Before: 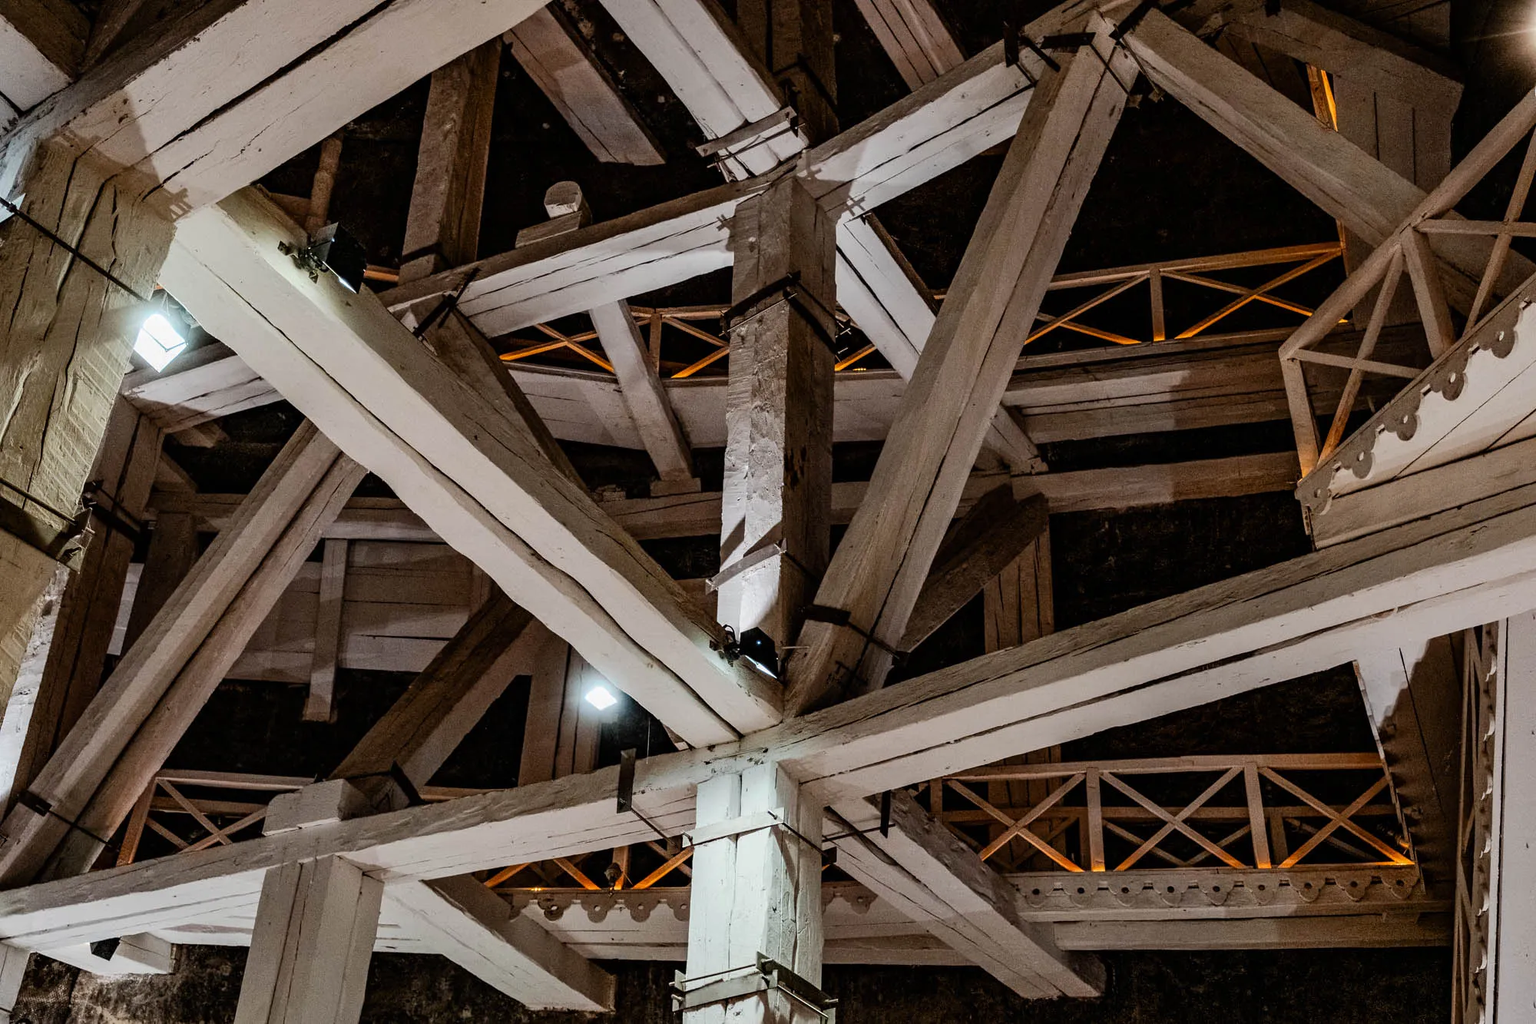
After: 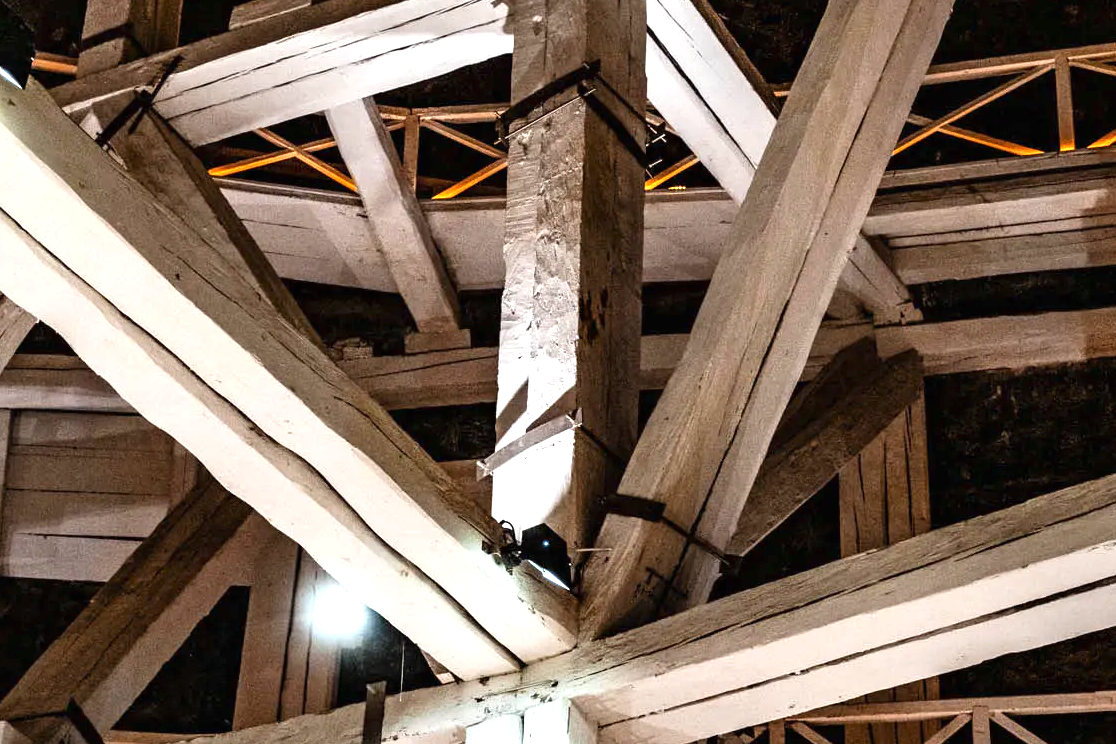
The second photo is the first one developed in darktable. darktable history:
crop and rotate: left 22.13%, top 22.054%, right 22.026%, bottom 22.102%
exposure: black level correction 0, exposure 1.2 EV, compensate exposure bias true, compensate highlight preservation false
